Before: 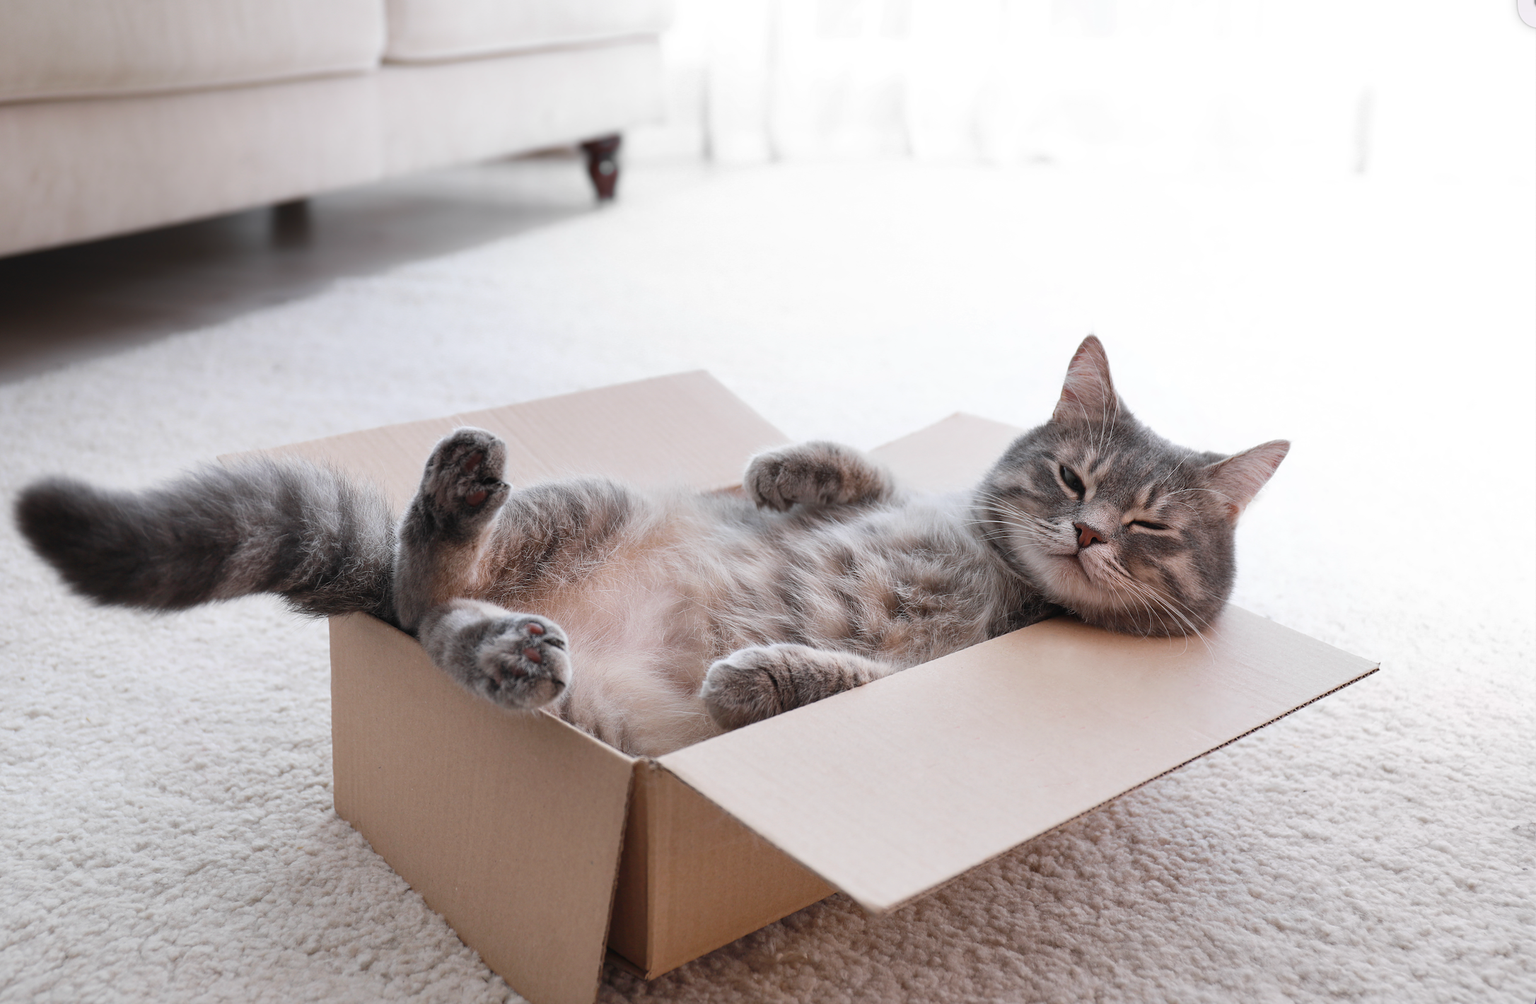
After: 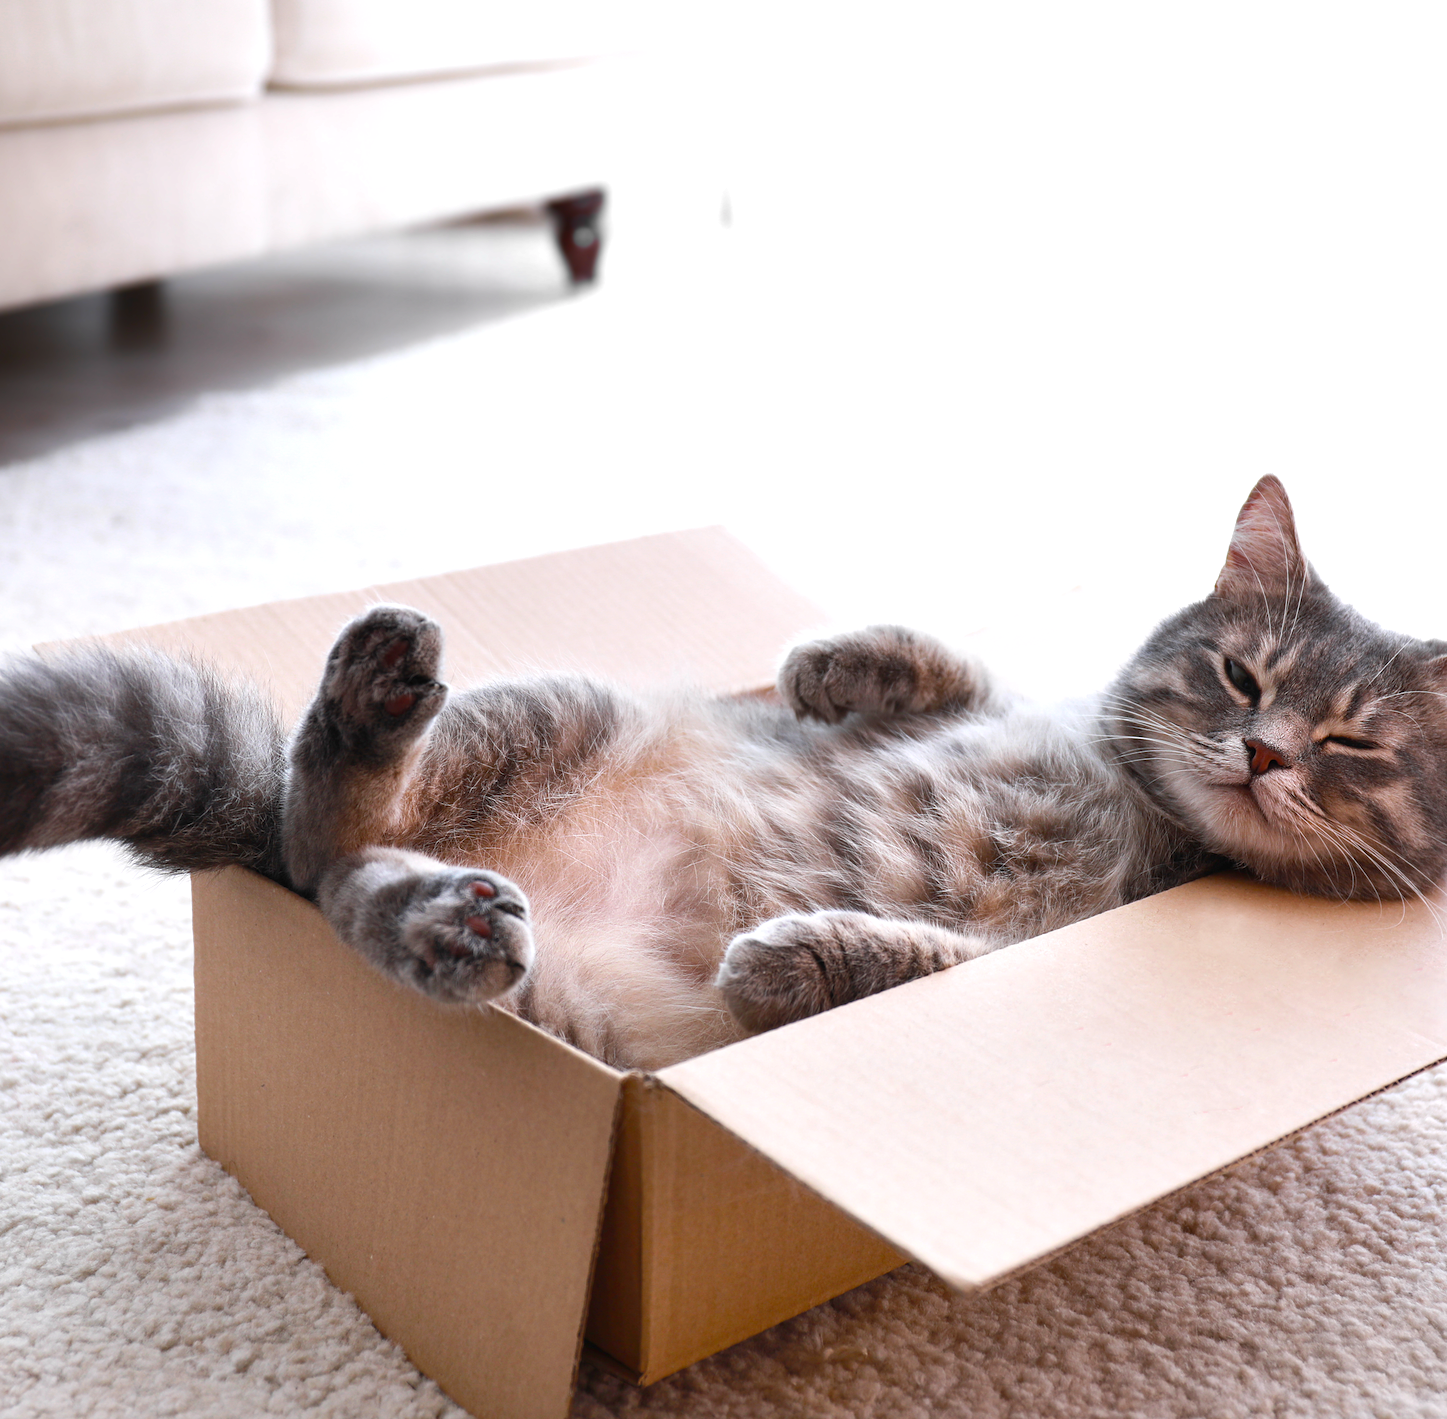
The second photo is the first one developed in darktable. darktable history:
tone equalizer: on, module defaults
crop and rotate: left 12.648%, right 20.685%
color balance rgb: linear chroma grading › global chroma 16.62%, perceptual saturation grading › highlights -8.63%, perceptual saturation grading › mid-tones 18.66%, perceptual saturation grading › shadows 28.49%, perceptual brilliance grading › highlights 14.22%, perceptual brilliance grading › shadows -18.96%, global vibrance 27.71%
